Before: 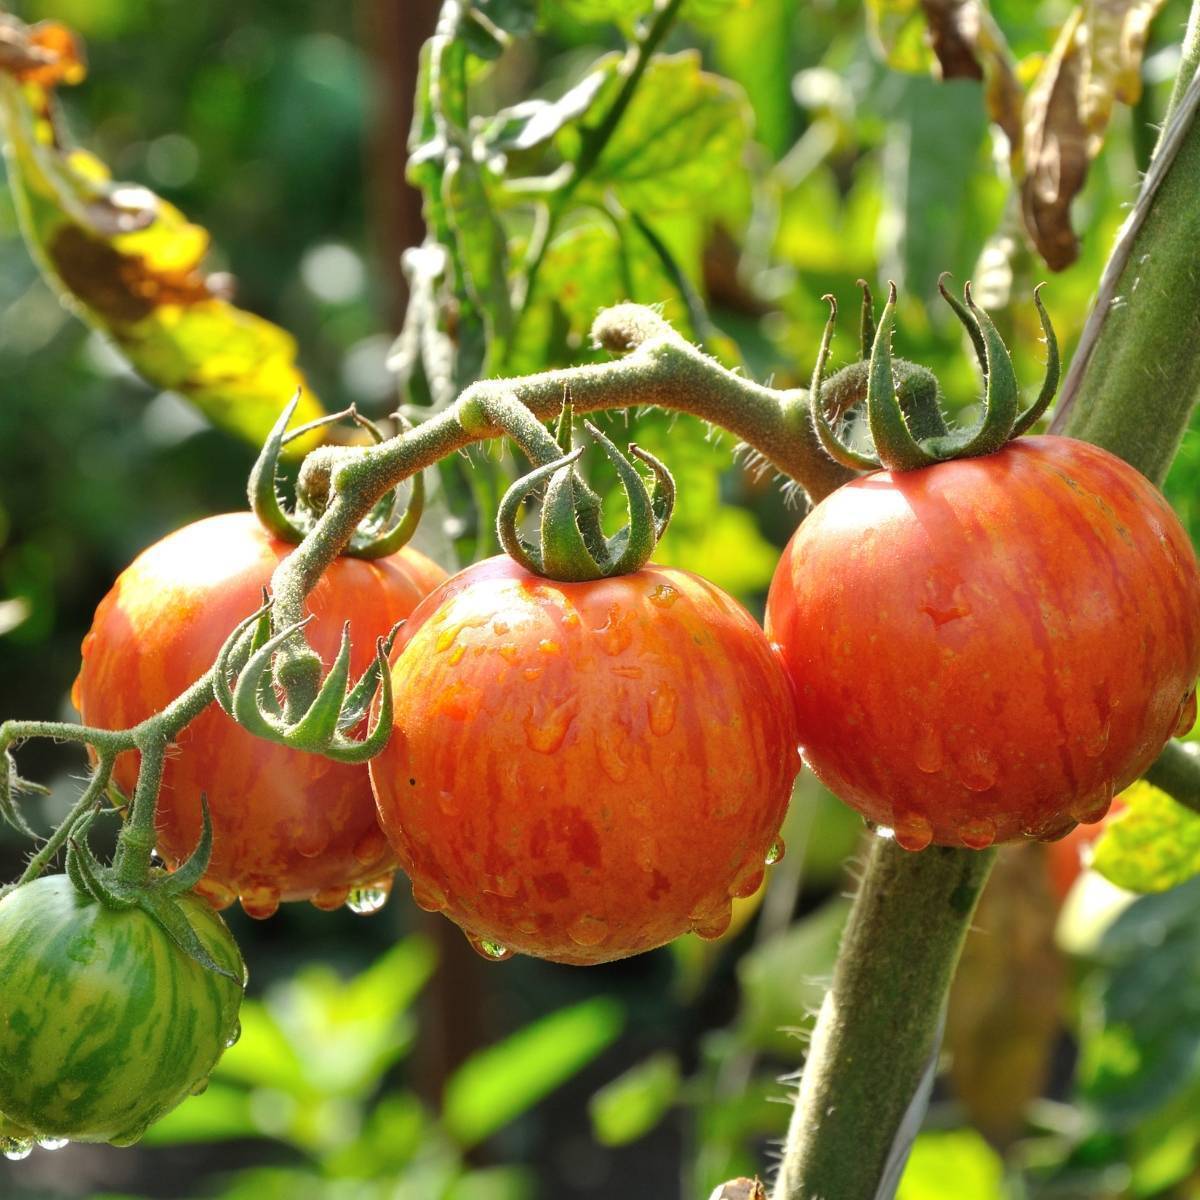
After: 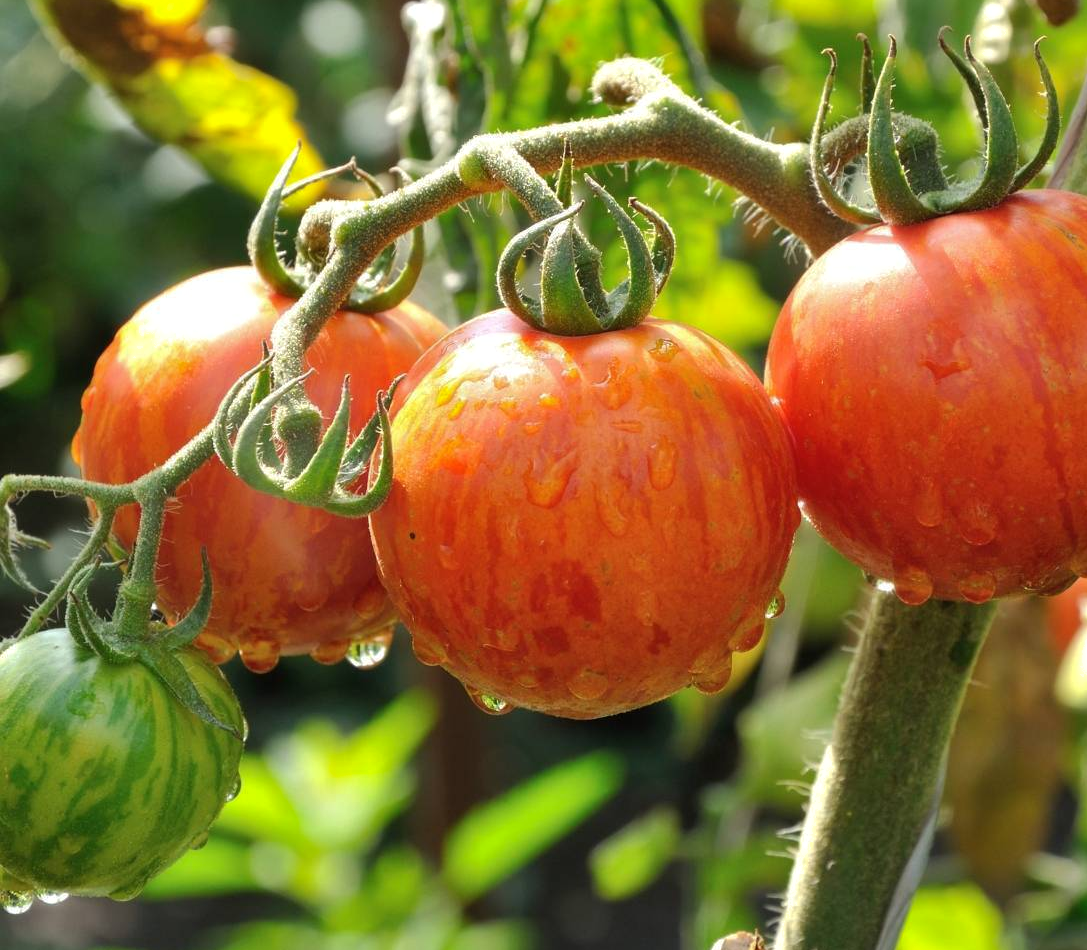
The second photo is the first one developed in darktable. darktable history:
crop: top 20.509%, right 9.405%, bottom 0.273%
shadows and highlights: shadows 9.27, white point adjustment 1.04, highlights -40.14
